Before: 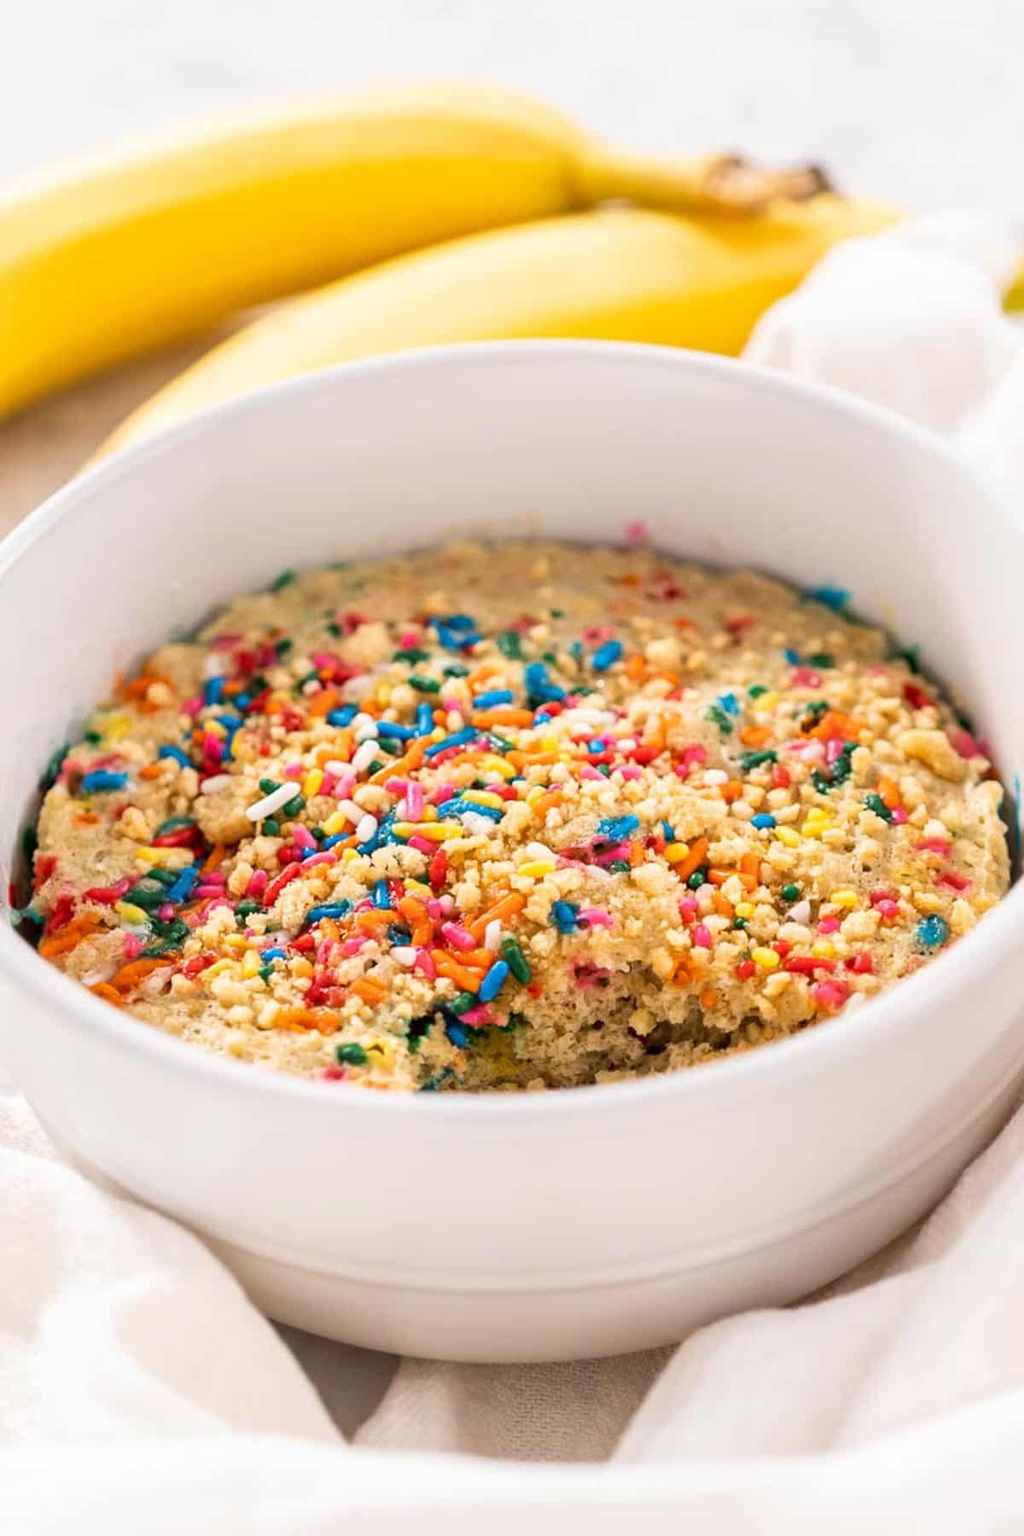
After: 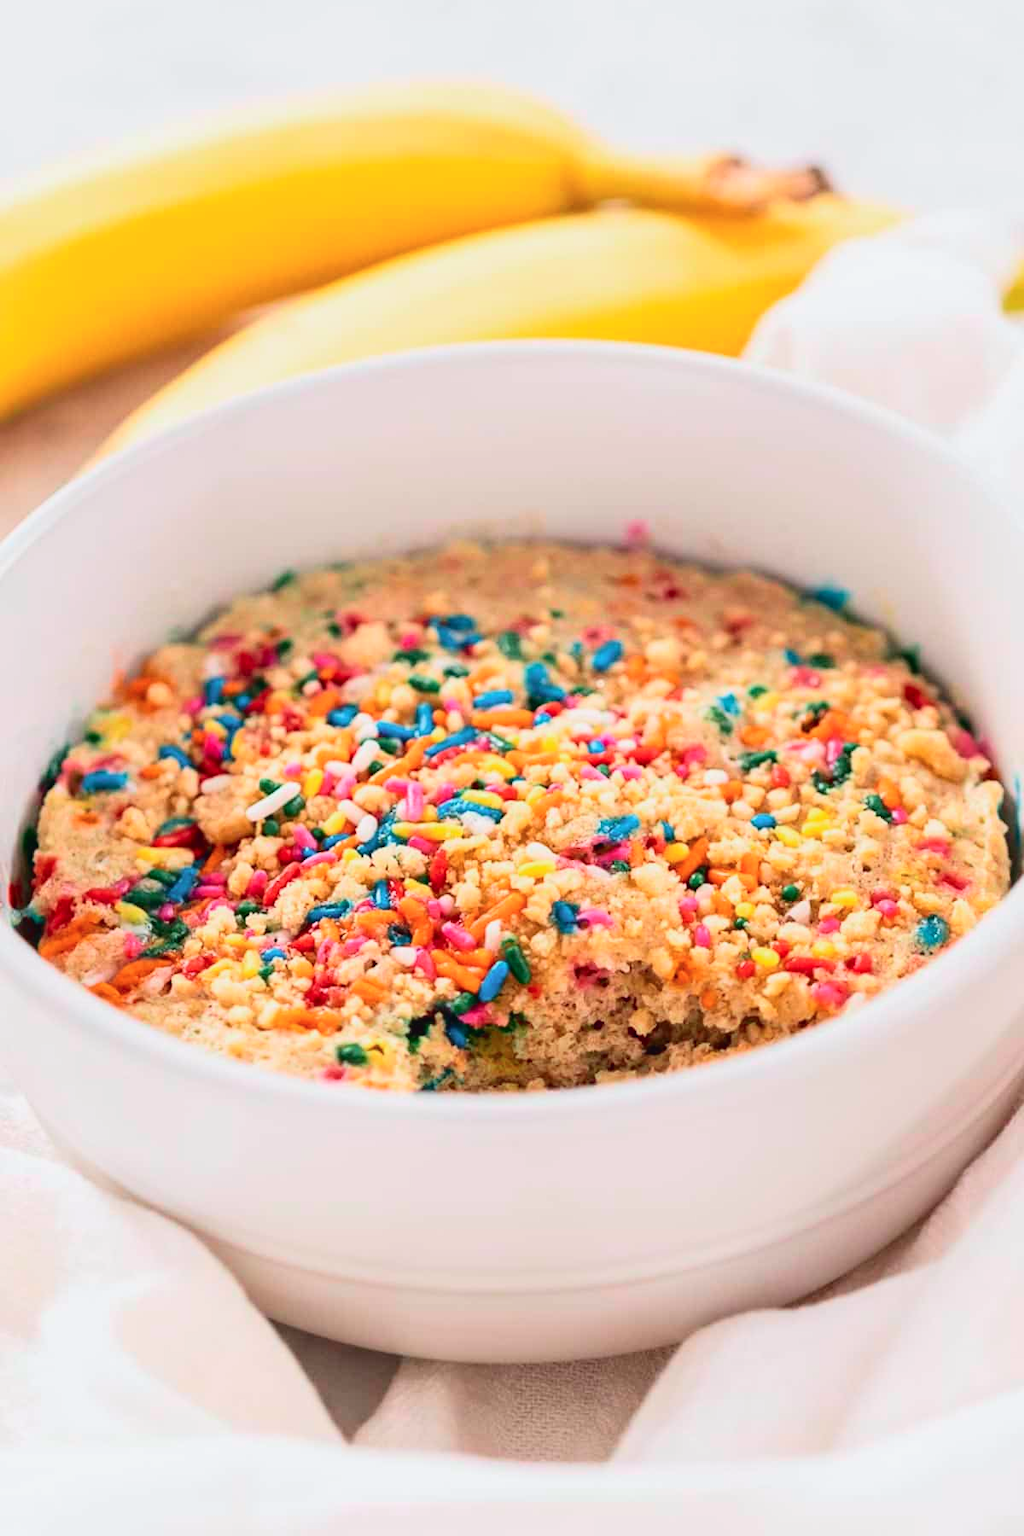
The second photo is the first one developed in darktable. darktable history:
tone curve: curves: ch0 [(0, 0.025) (0.15, 0.143) (0.452, 0.486) (0.751, 0.788) (1, 0.961)]; ch1 [(0, 0) (0.416, 0.4) (0.476, 0.469) (0.497, 0.494) (0.546, 0.571) (0.566, 0.607) (0.62, 0.657) (1, 1)]; ch2 [(0, 0) (0.386, 0.397) (0.505, 0.498) (0.547, 0.546) (0.579, 0.58) (1, 1)], color space Lab, independent channels, preserve colors none
